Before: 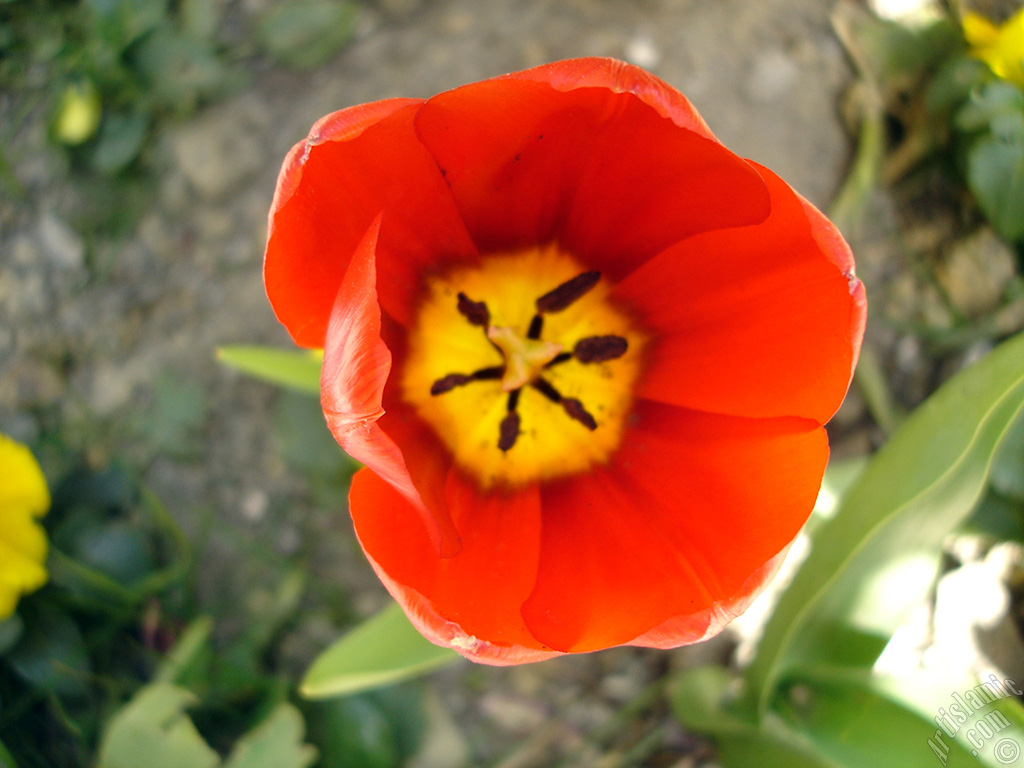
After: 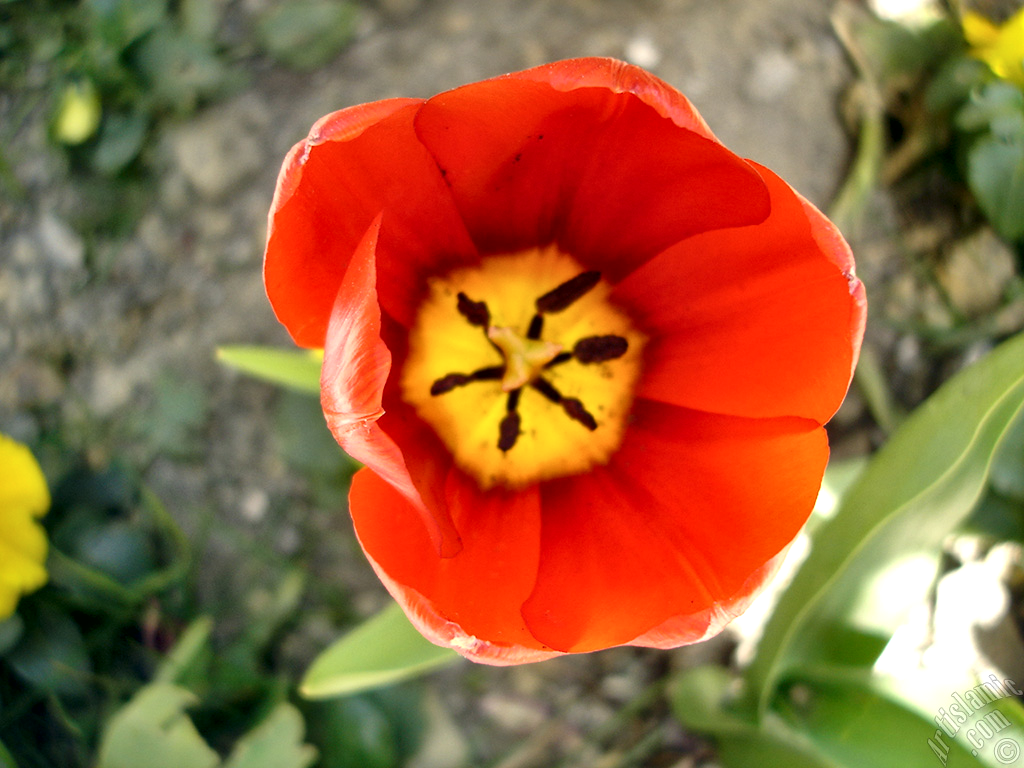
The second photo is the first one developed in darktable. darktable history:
local contrast: mode bilateral grid, contrast 50, coarseness 51, detail 150%, midtone range 0.2
